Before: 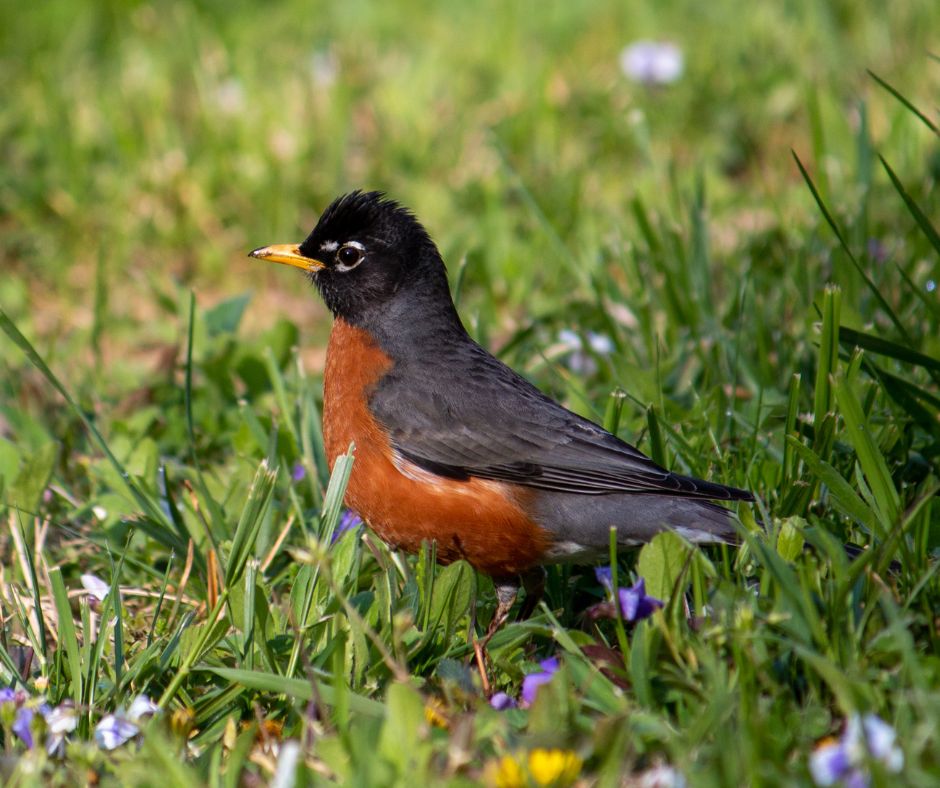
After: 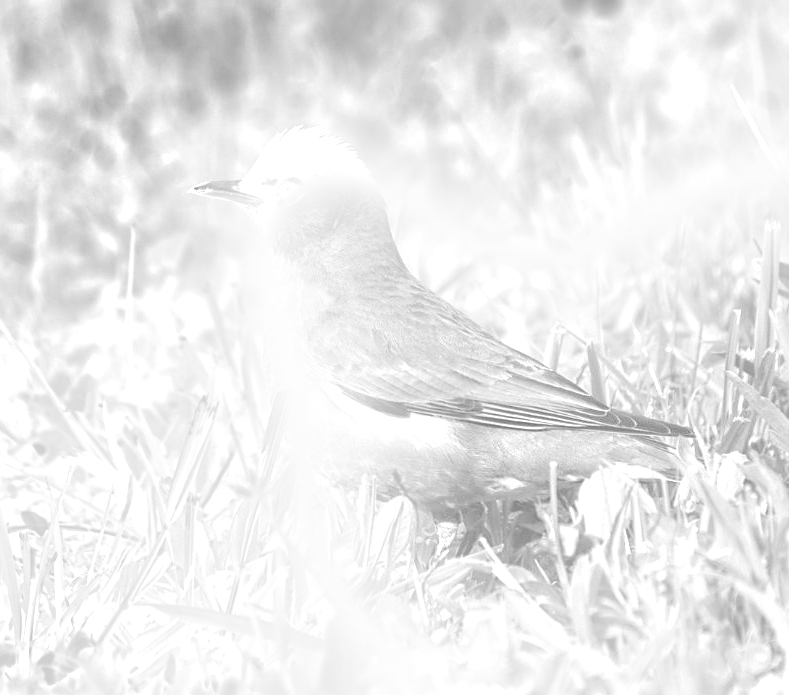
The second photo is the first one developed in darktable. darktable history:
sharpen: on, module defaults
bloom: on, module defaults
crop: left 6.446%, top 8.188%, right 9.538%, bottom 3.548%
monochrome: a 32, b 64, size 2.3
exposure: black level correction 0.001, exposure 2.607 EV, compensate exposure bias true, compensate highlight preservation false
